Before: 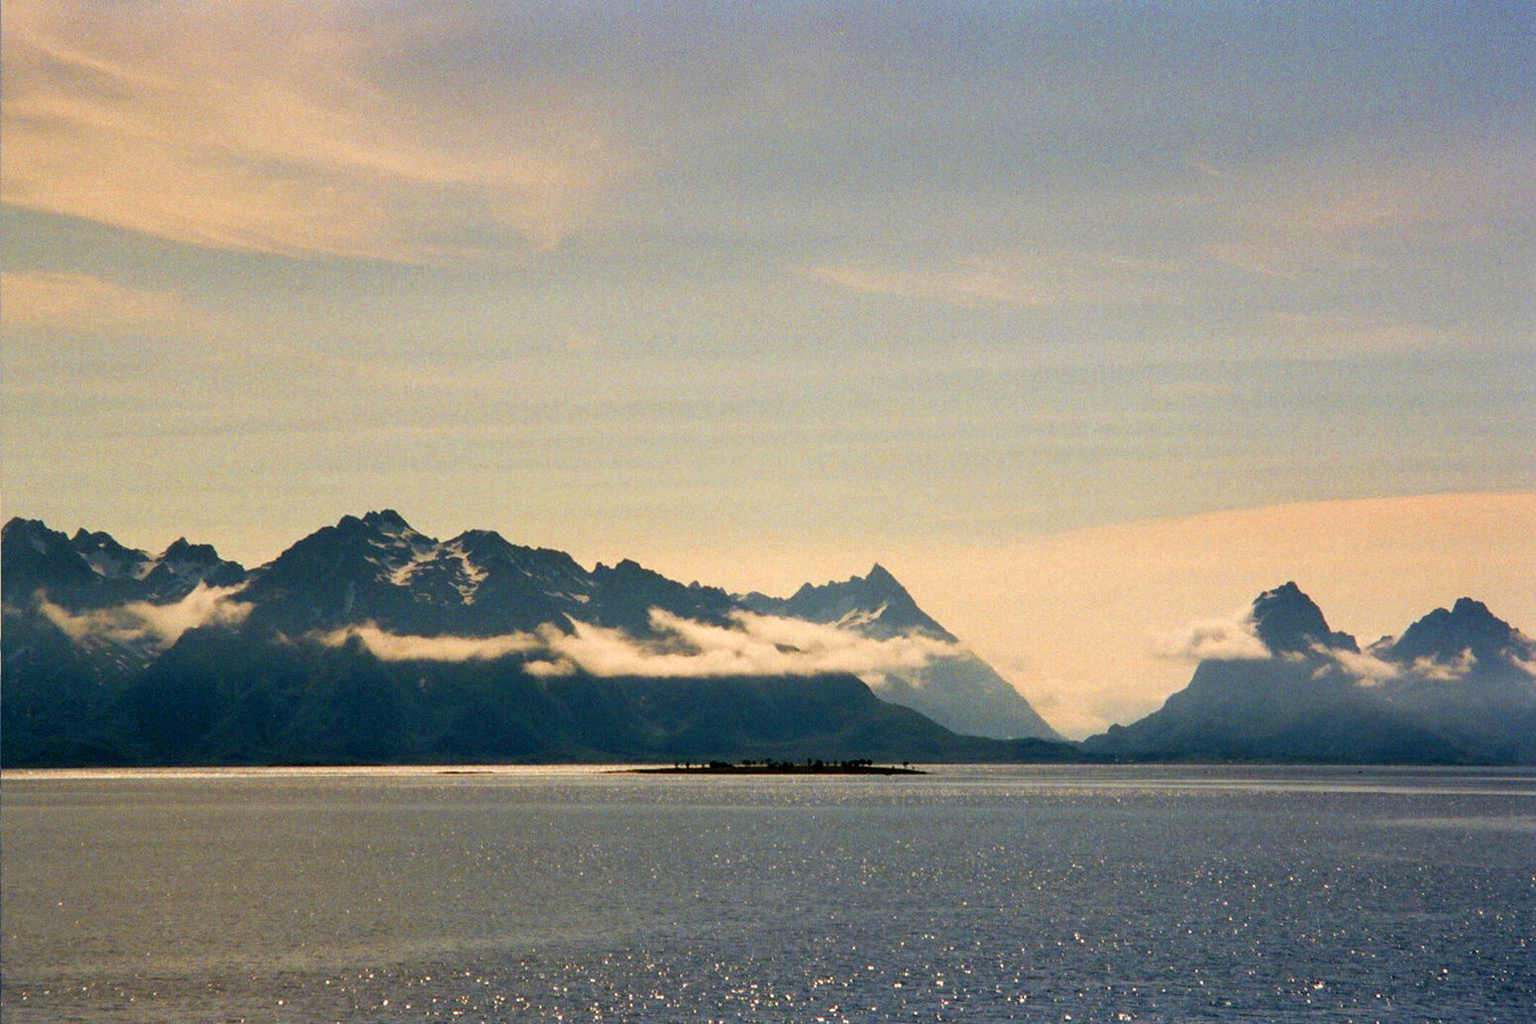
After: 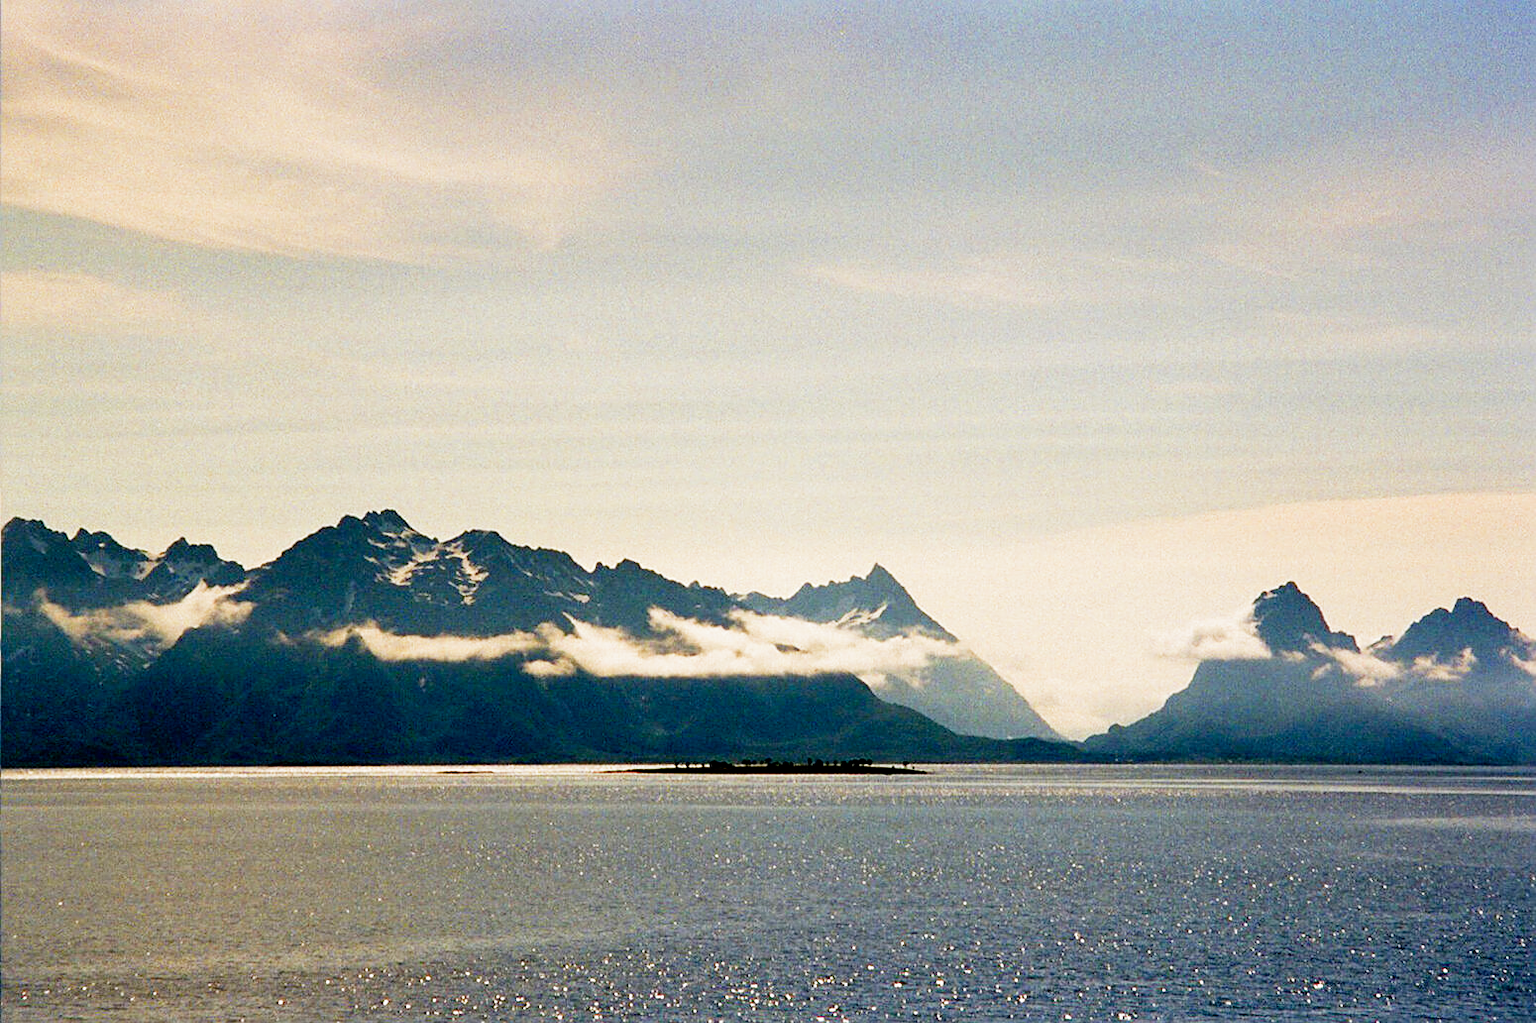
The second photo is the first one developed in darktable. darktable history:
filmic rgb: middle gray luminance 12.74%, black relative exposure -10.13 EV, white relative exposure 3.47 EV, threshold 6 EV, target black luminance 0%, hardness 5.74, latitude 44.69%, contrast 1.221, highlights saturation mix 5%, shadows ↔ highlights balance 26.78%, add noise in highlights 0, preserve chrominance no, color science v3 (2019), use custom middle-gray values true, iterations of high-quality reconstruction 0, contrast in highlights soft, enable highlight reconstruction true
sharpen: on, module defaults
